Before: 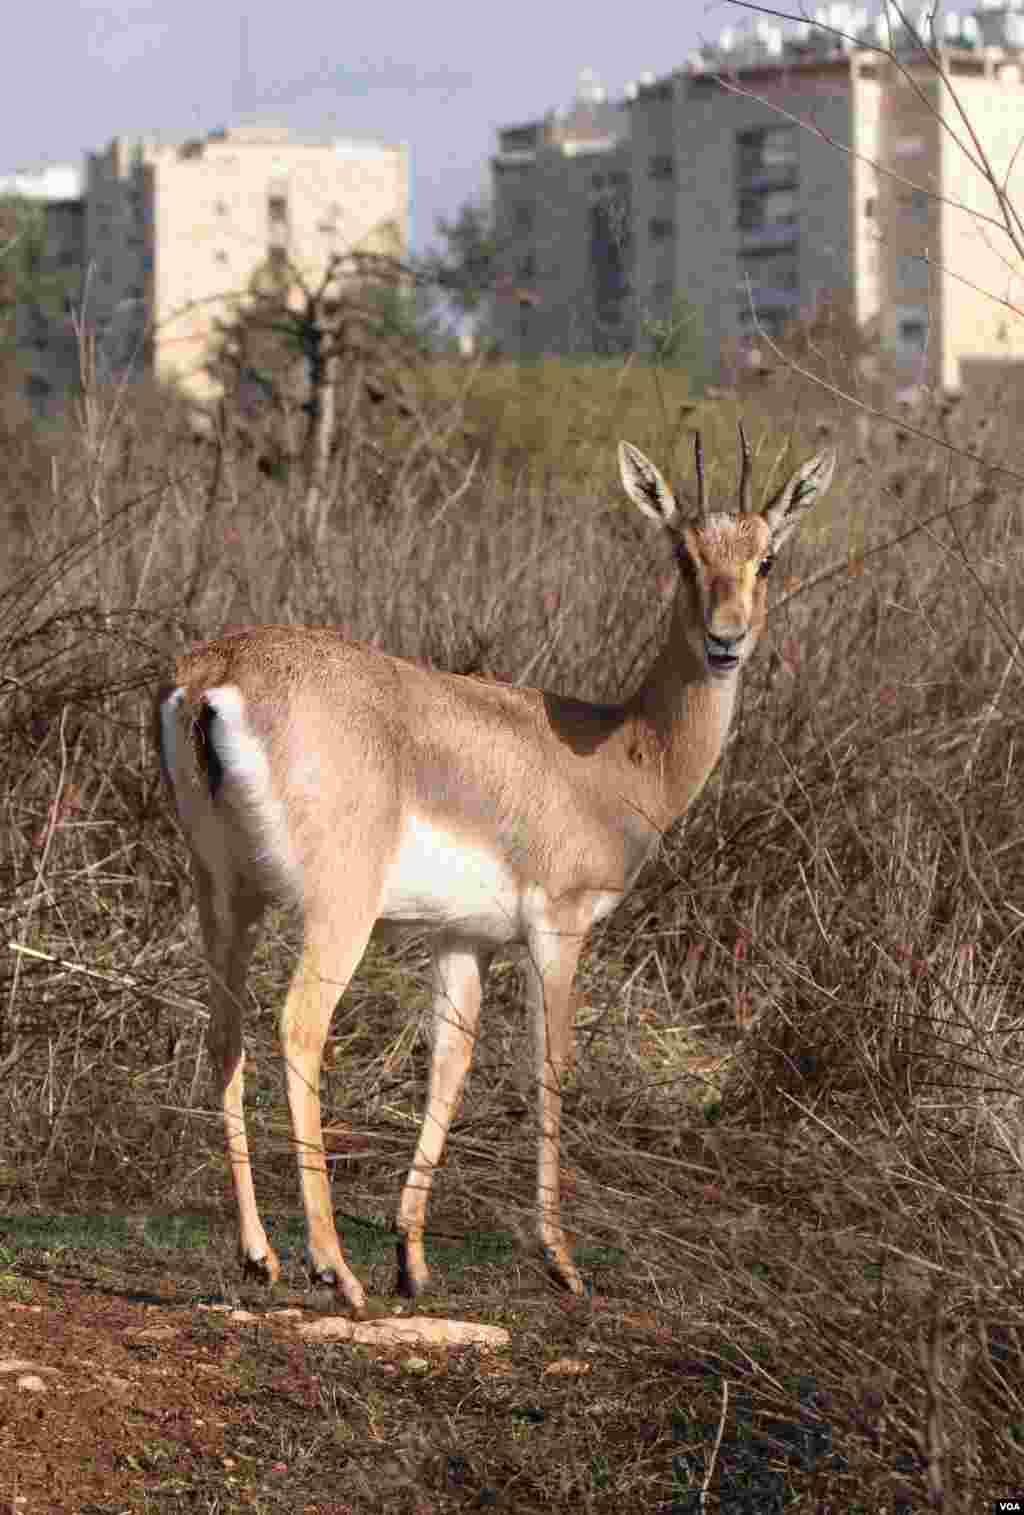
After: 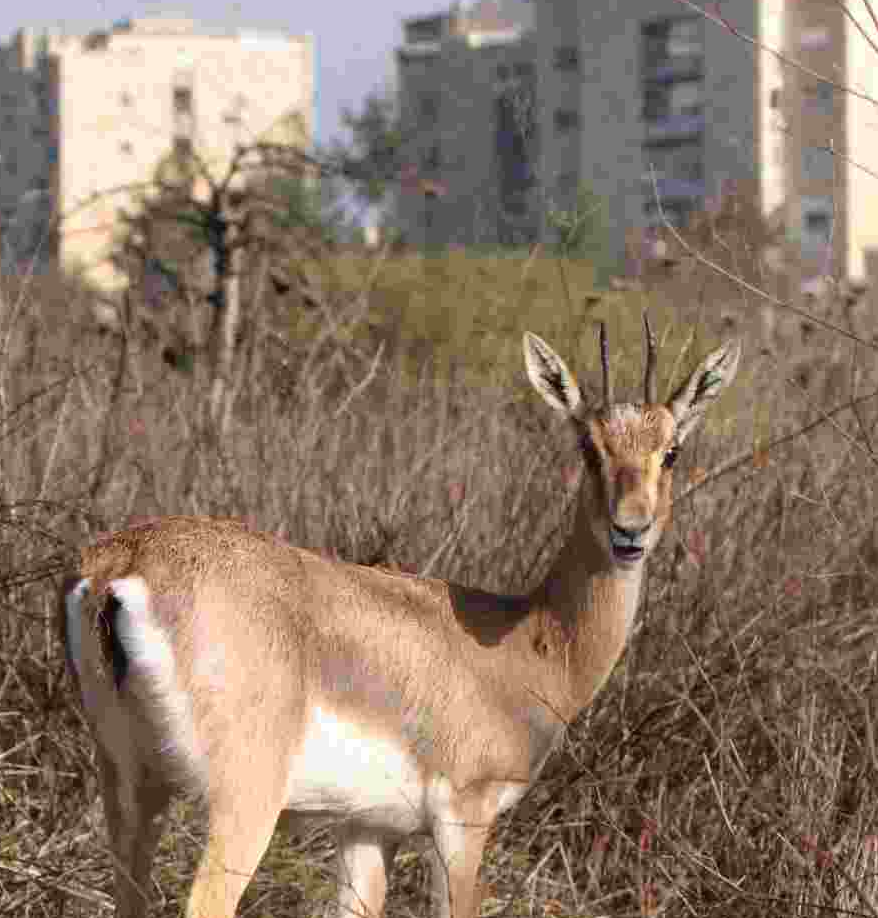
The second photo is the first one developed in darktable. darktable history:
shadows and highlights: shadows 11.11, white point adjustment 1.3, highlights -1.17, soften with gaussian
crop and rotate: left 9.372%, top 7.237%, right 4.817%, bottom 32.133%
